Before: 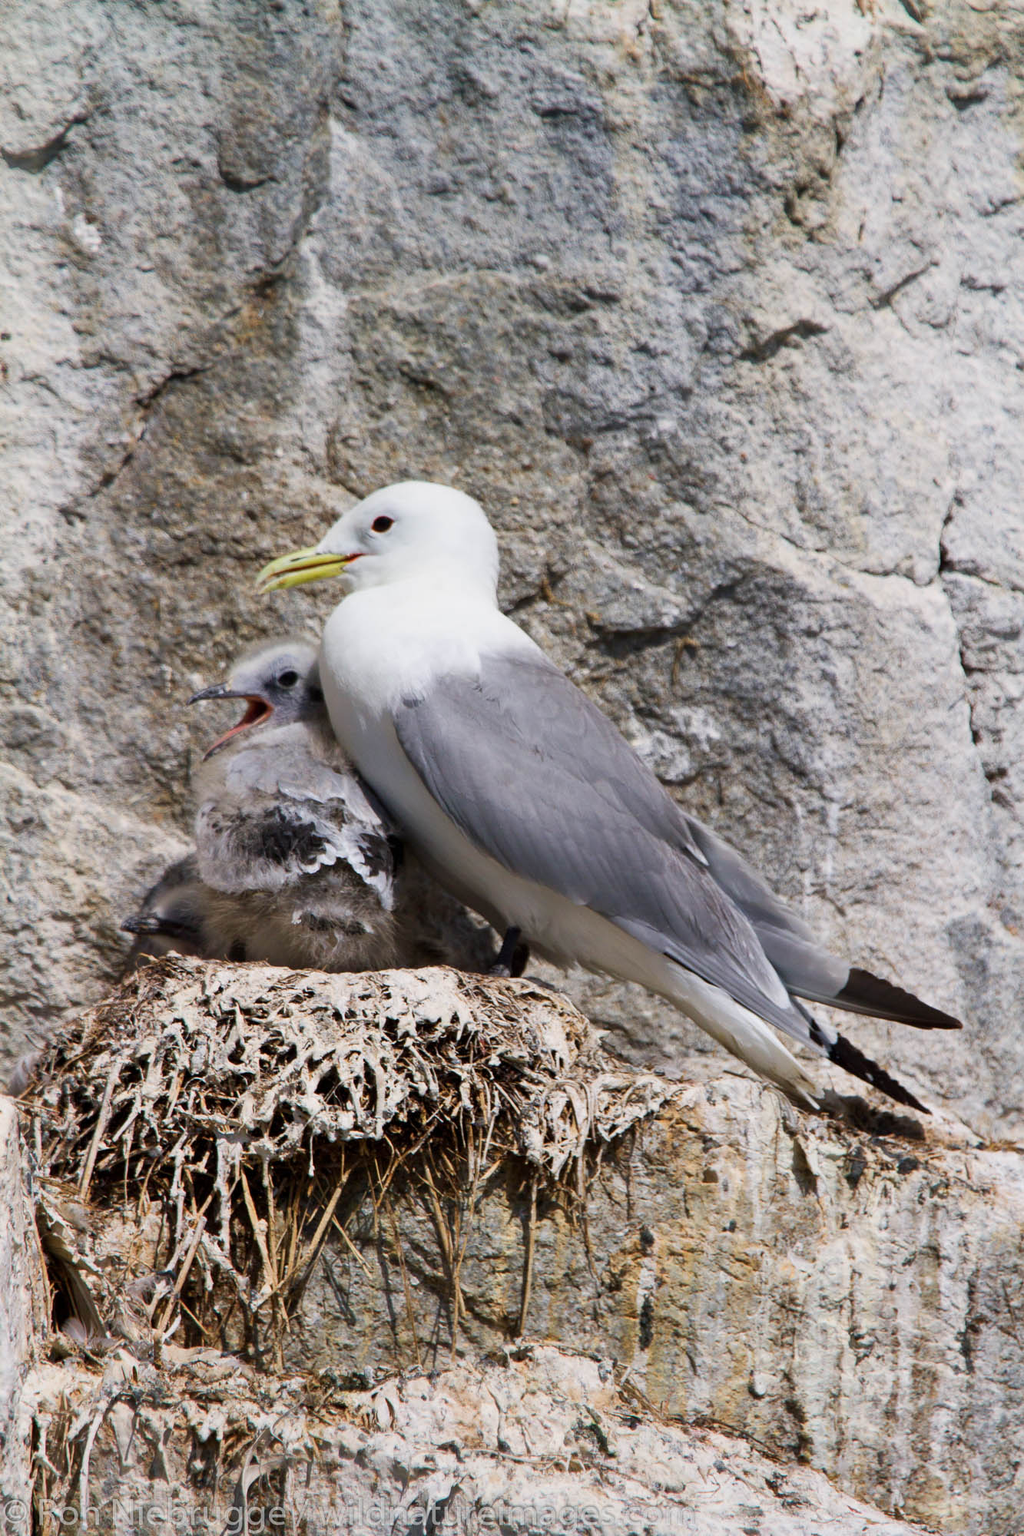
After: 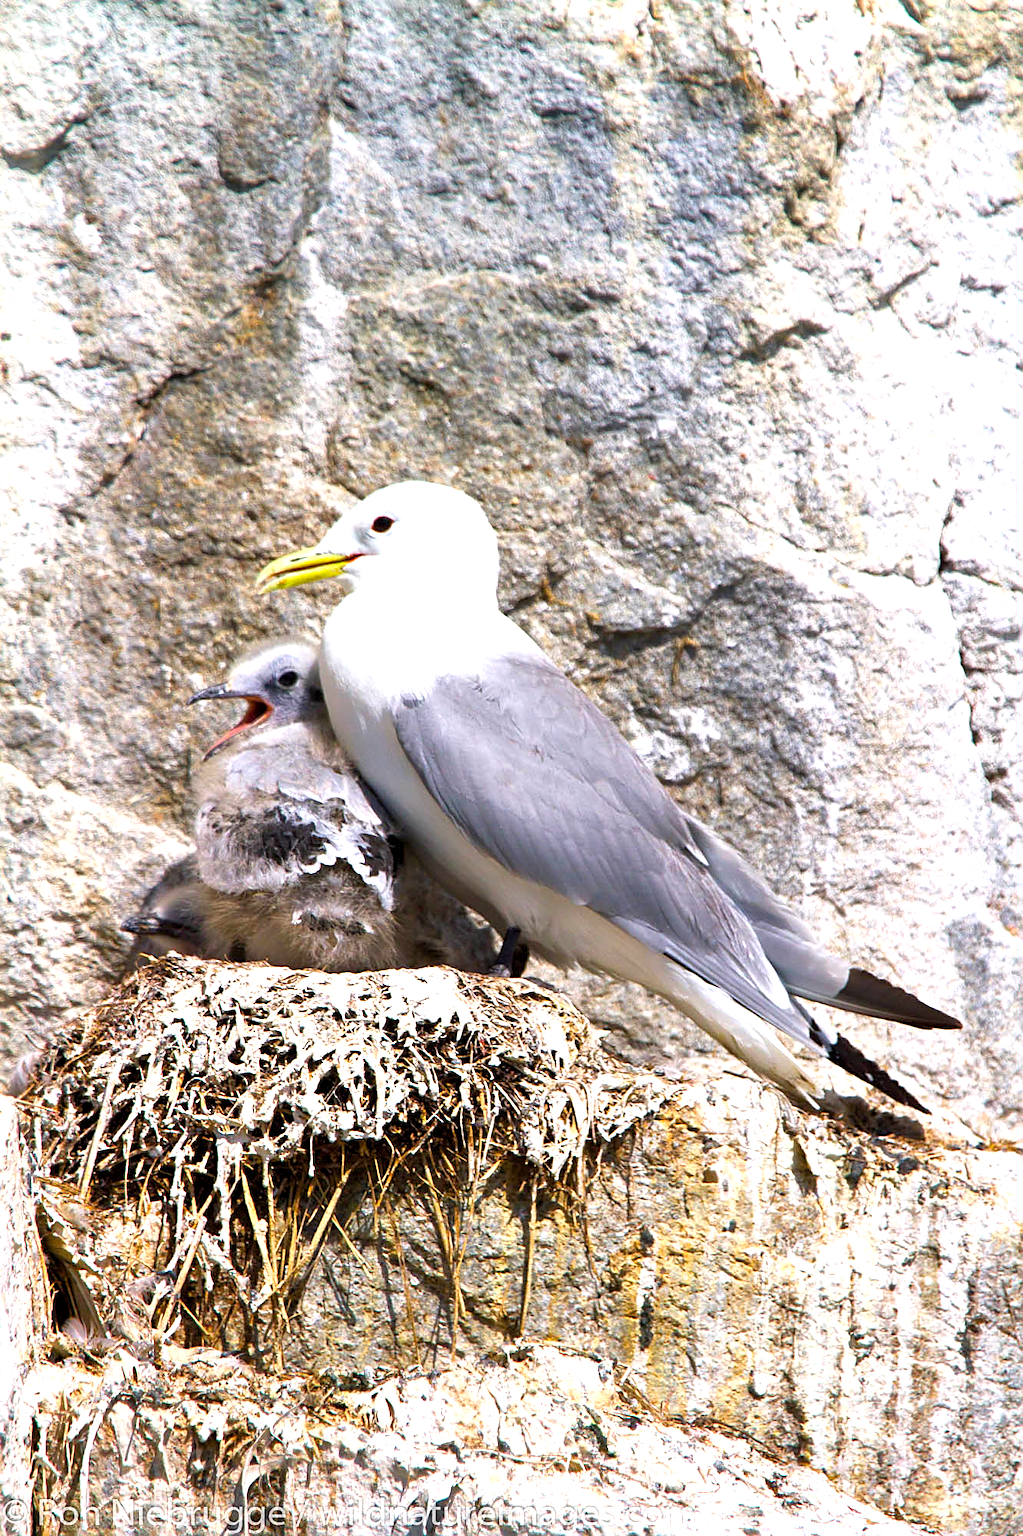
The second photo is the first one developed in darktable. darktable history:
color balance rgb: highlights gain › chroma 0.187%, highlights gain › hue 332.75°, linear chroma grading › global chroma 6.986%, perceptual saturation grading › global saturation 25.555%, global vibrance 4.933%, contrast 2.825%
exposure: black level correction 0.001, exposure 0.96 EV, compensate highlight preservation false
shadows and highlights: shadows 25.68, highlights -23.63
sharpen: on, module defaults
